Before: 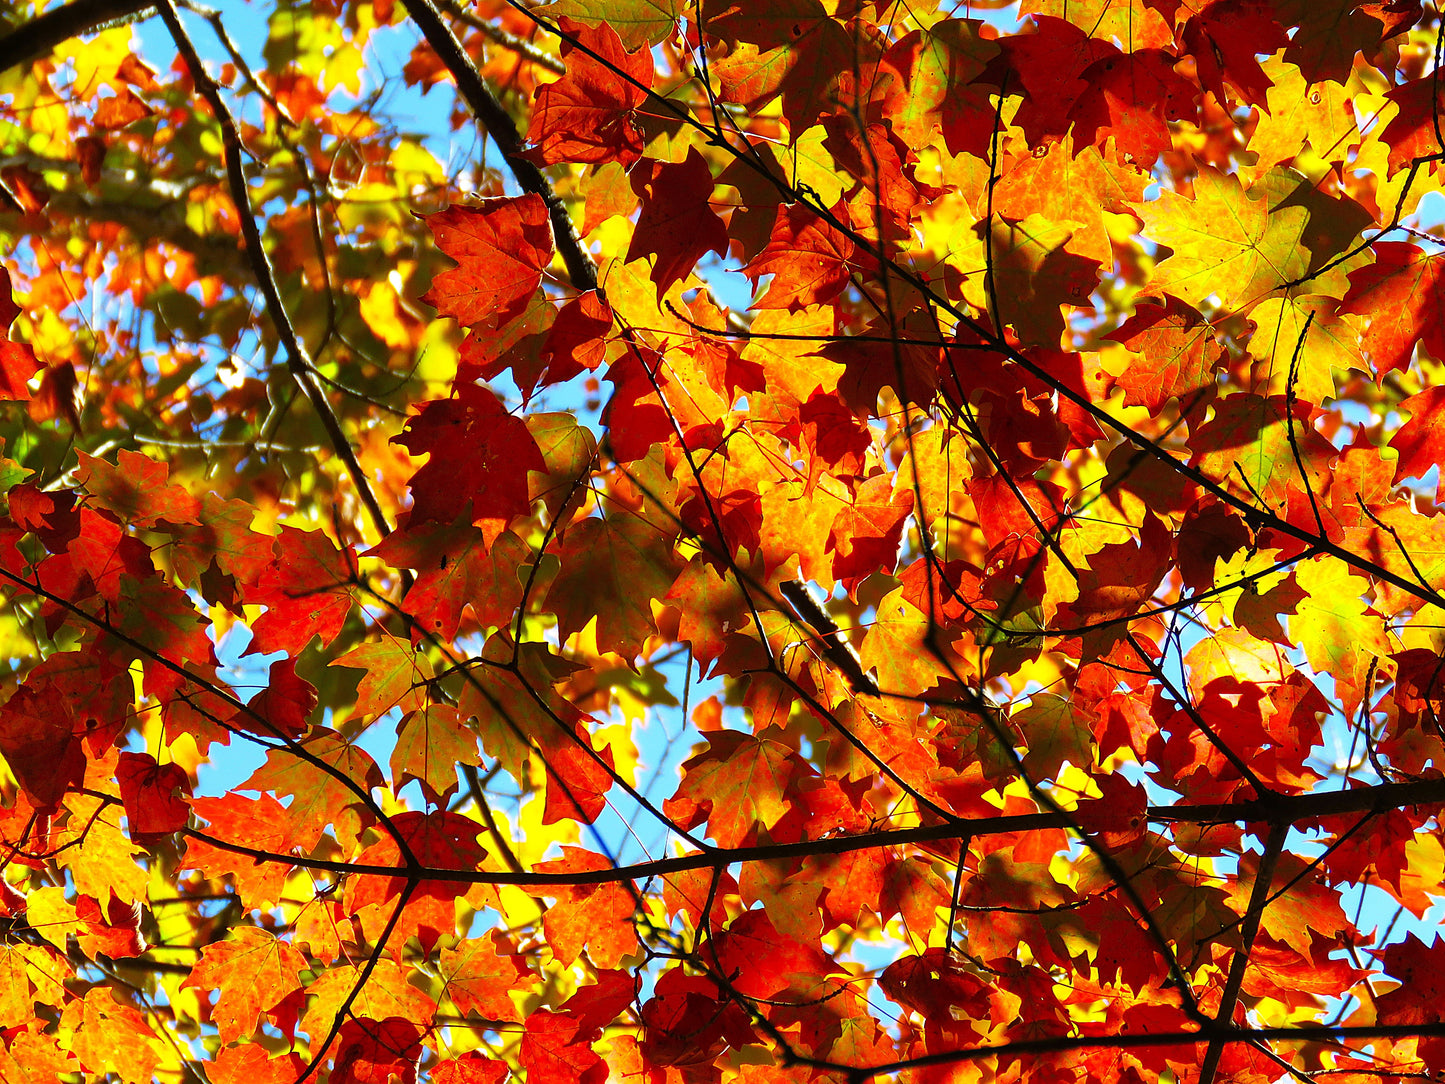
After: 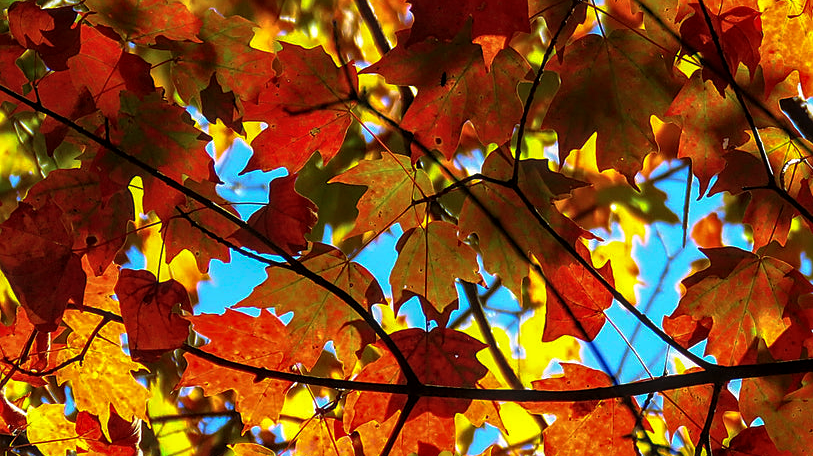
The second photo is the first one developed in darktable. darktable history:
crop: top 44.611%, right 43.681%, bottom 13.313%
local contrast: on, module defaults
sharpen: amount 0.215
base curve: curves: ch0 [(0, 0) (0.595, 0.418) (1, 1)], preserve colors none
